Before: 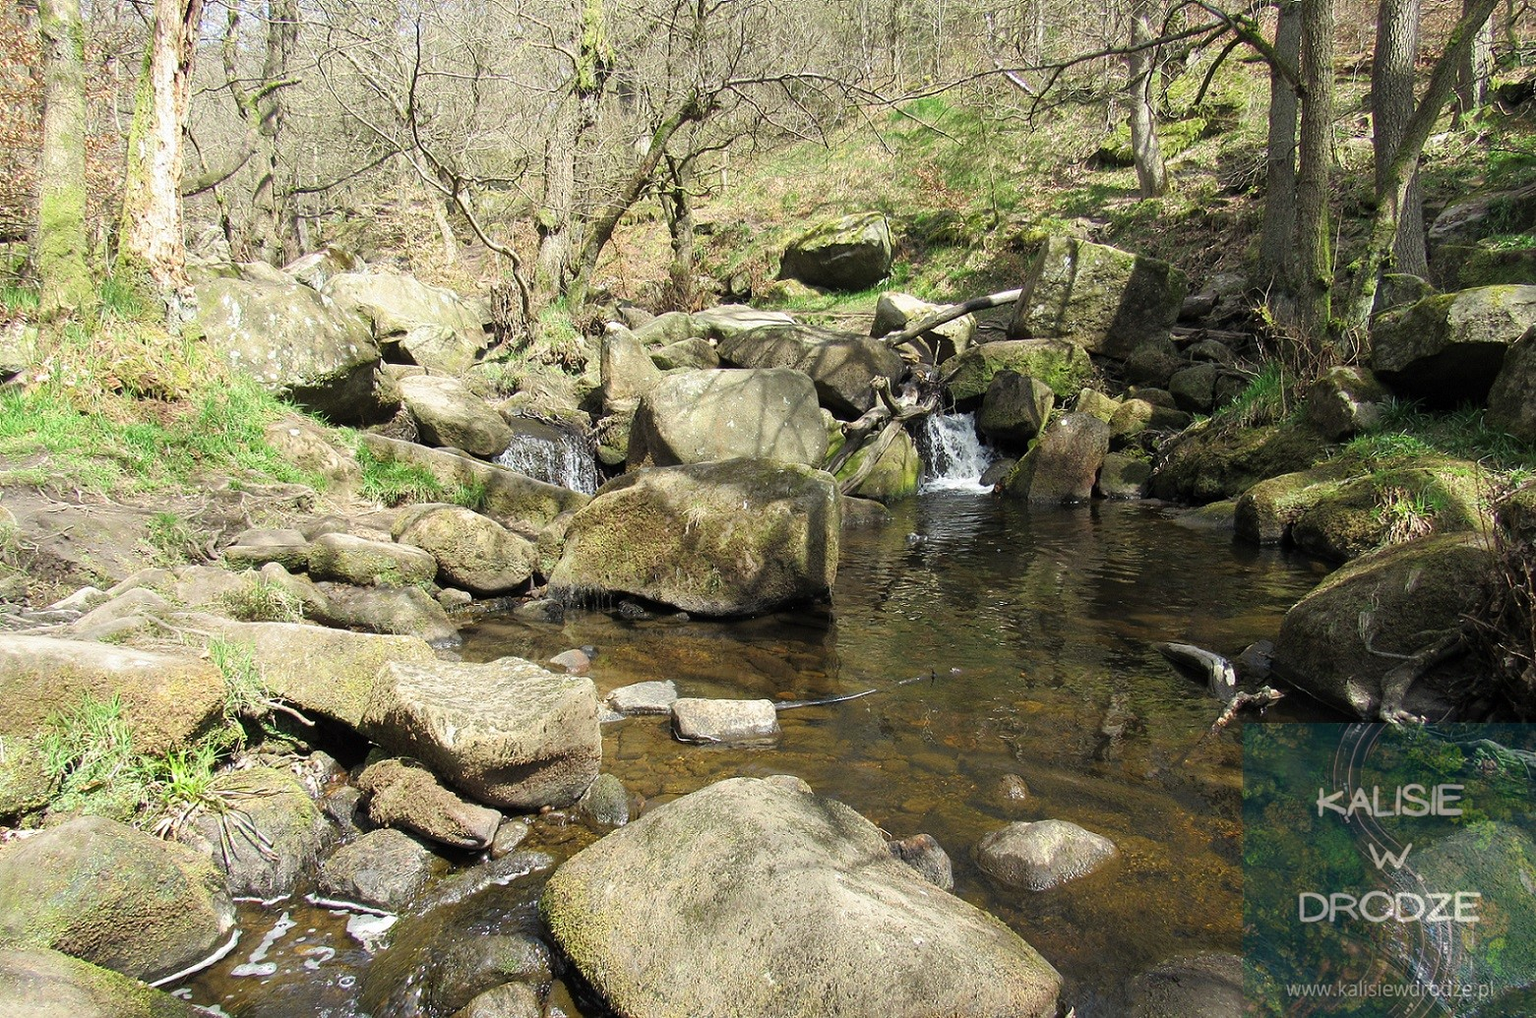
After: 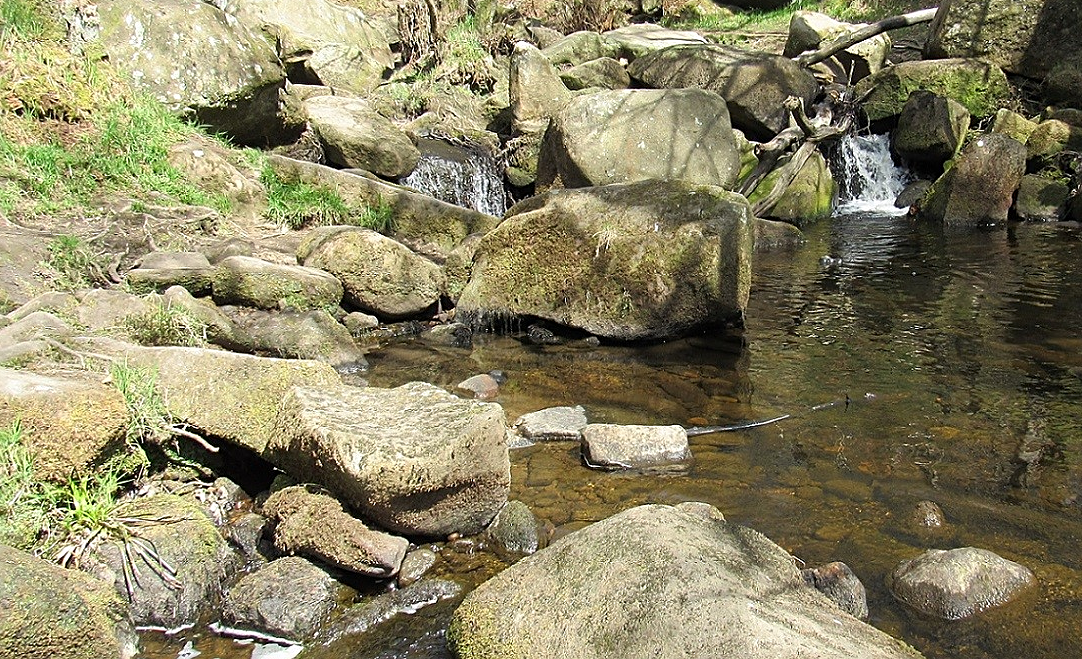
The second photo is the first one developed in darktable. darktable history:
sharpen: on, module defaults
crop: left 6.488%, top 27.668%, right 24.183%, bottom 8.656%
